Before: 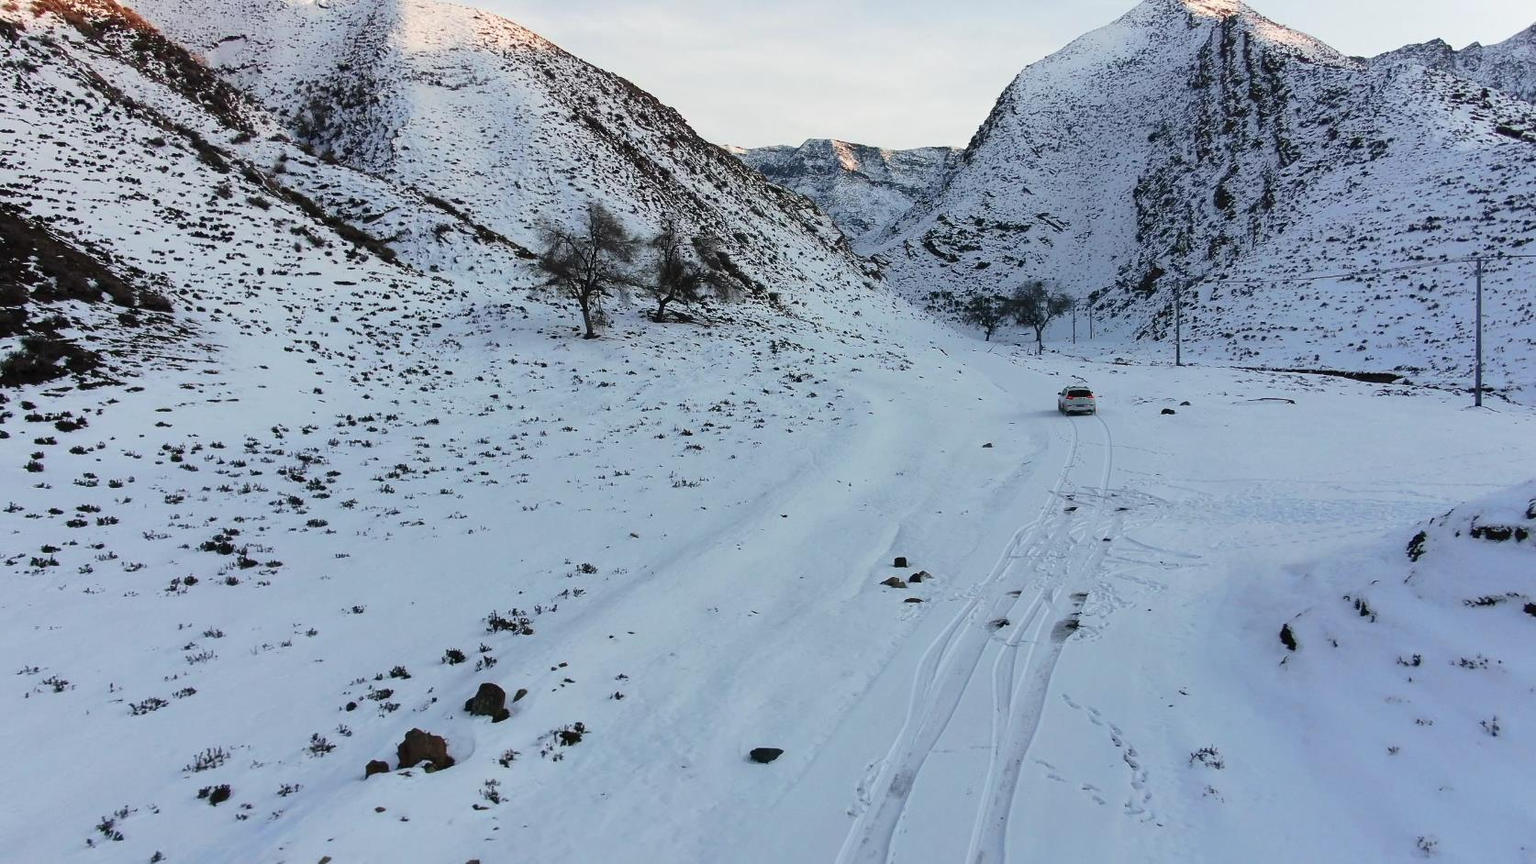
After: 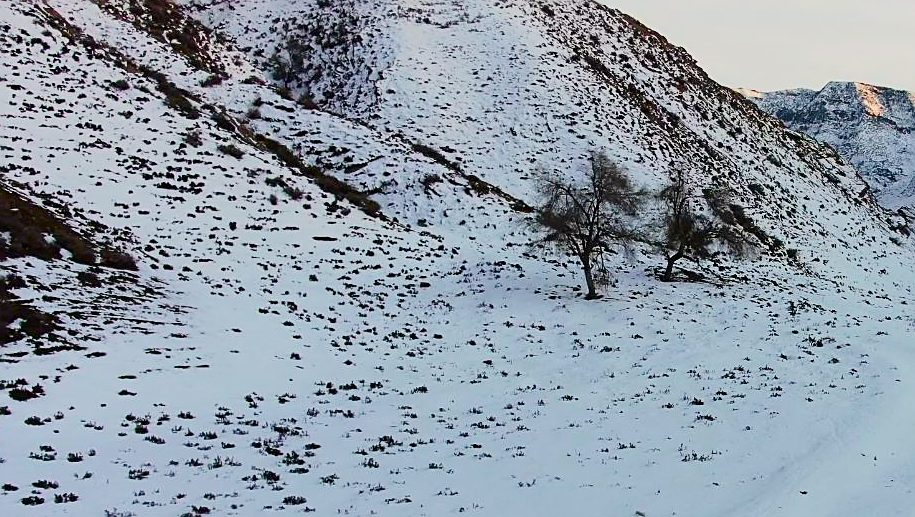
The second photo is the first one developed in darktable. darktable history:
sharpen: on, module defaults
crop and rotate: left 3.047%, top 7.509%, right 42.236%, bottom 37.598%
color balance rgb: perceptual saturation grading › global saturation 35%, perceptual saturation grading › highlights -30%, perceptual saturation grading › shadows 35%, perceptual brilliance grading › global brilliance 3%, perceptual brilliance grading › highlights -3%, perceptual brilliance grading › shadows 3%
tone curve: curves: ch0 [(0, 0) (0.091, 0.066) (0.184, 0.16) (0.491, 0.519) (0.748, 0.765) (1, 0.919)]; ch1 [(0, 0) (0.179, 0.173) (0.322, 0.32) (0.424, 0.424) (0.502, 0.504) (0.56, 0.578) (0.631, 0.675) (0.777, 0.806) (1, 1)]; ch2 [(0, 0) (0.434, 0.447) (0.483, 0.487) (0.547, 0.573) (0.676, 0.673) (1, 1)], color space Lab, independent channels, preserve colors none
